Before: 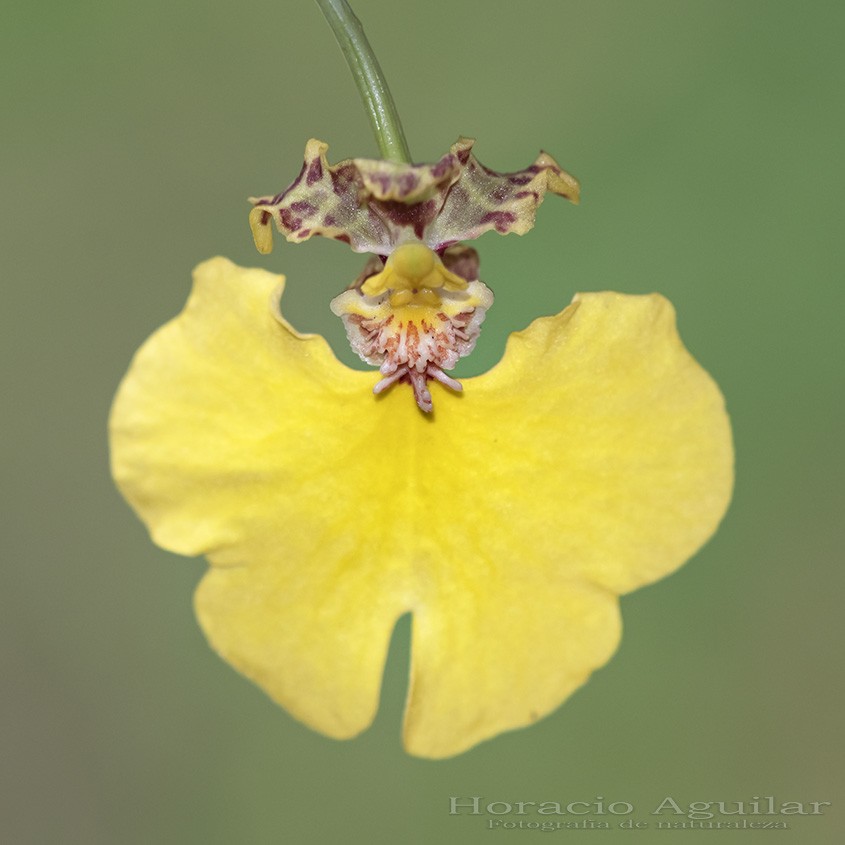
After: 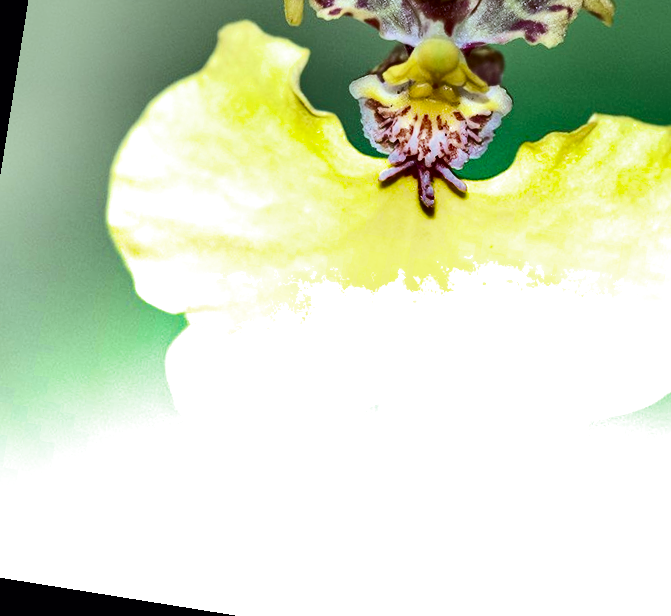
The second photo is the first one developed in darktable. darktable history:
exposure: black level correction 0.008, exposure 0.979 EV, compensate highlight preservation false
crop: left 6.488%, top 27.668%, right 24.183%, bottom 8.656%
graduated density: density -3.9 EV
color calibration: x 0.38, y 0.391, temperature 4086.74 K
shadows and highlights: shadows 20.91, highlights -82.73, soften with gaussian
rotate and perspective: rotation 9.12°, automatic cropping off
filmic rgb: hardness 4.17, contrast 1.364, color science v6 (2022)
